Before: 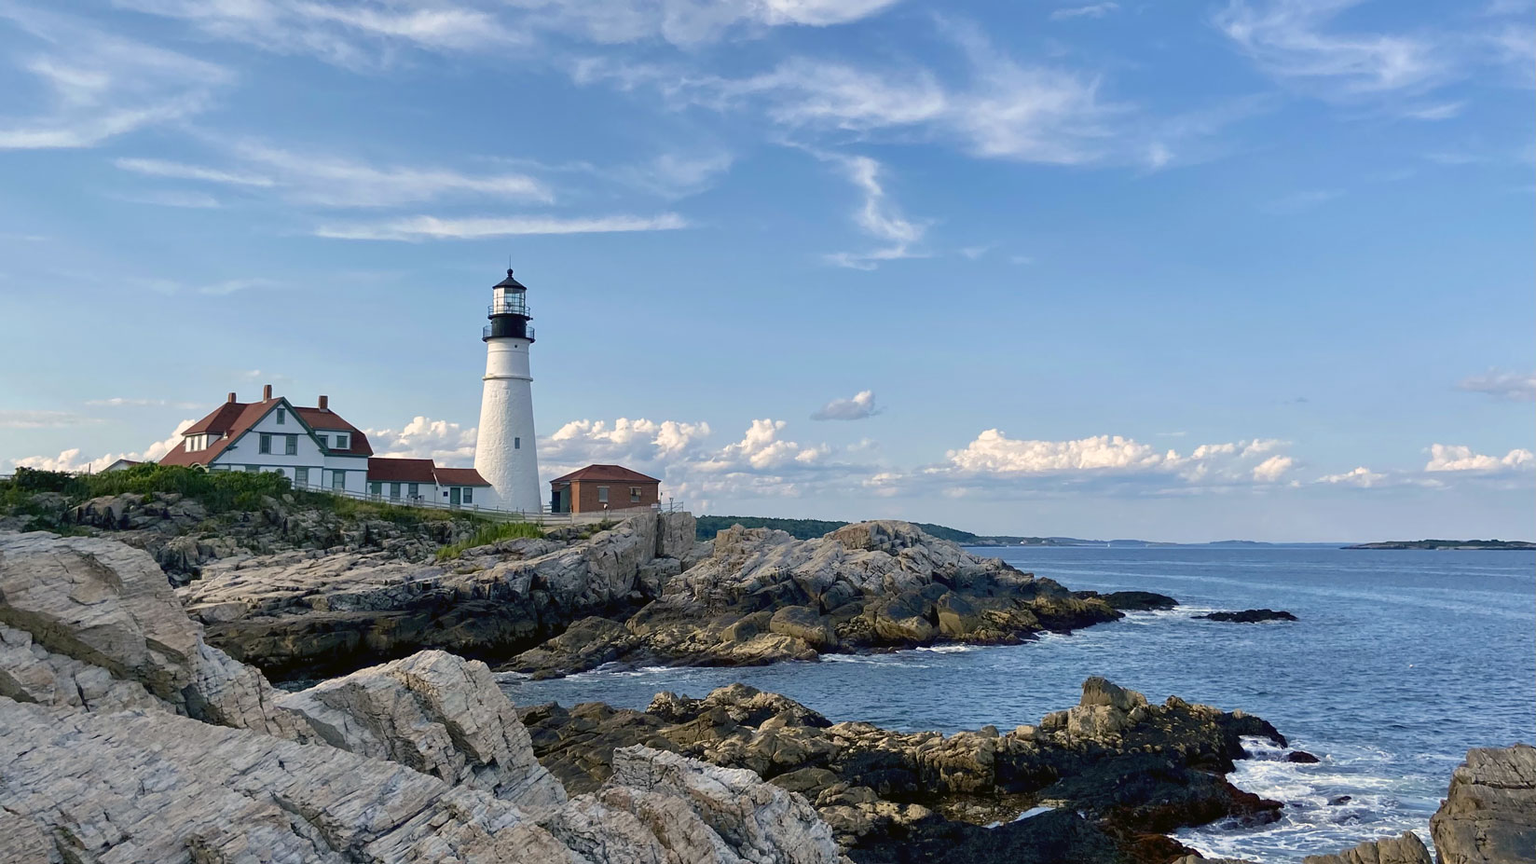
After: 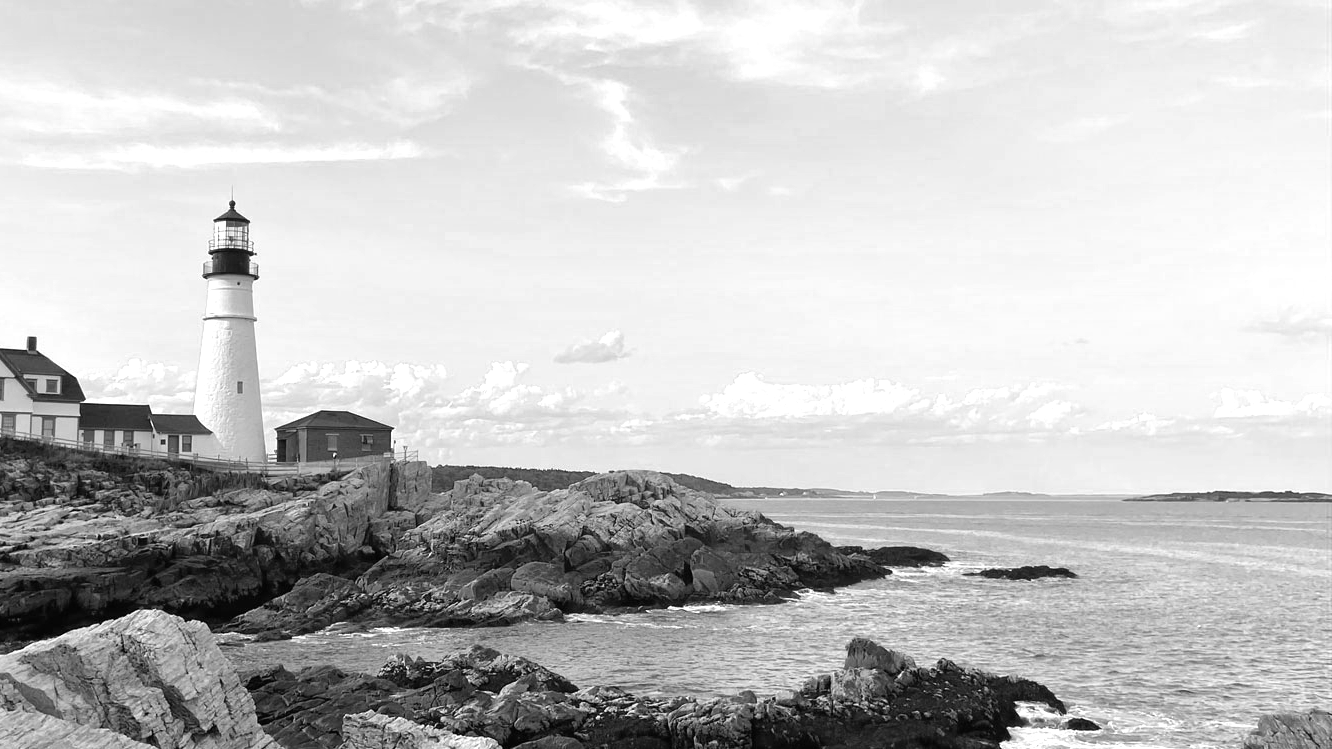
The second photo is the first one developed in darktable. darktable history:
color calibration: output gray [0.23, 0.37, 0.4, 0], gray › normalize channels true, illuminant same as pipeline (D50), adaptation XYZ, x 0.346, y 0.359, gamut compression 0
crop: left 19.159%, top 9.58%, bottom 9.58%
base curve: curves: ch0 [(0, 0) (0.472, 0.455) (1, 1)], preserve colors none
white balance: red 0.98, blue 1.61
